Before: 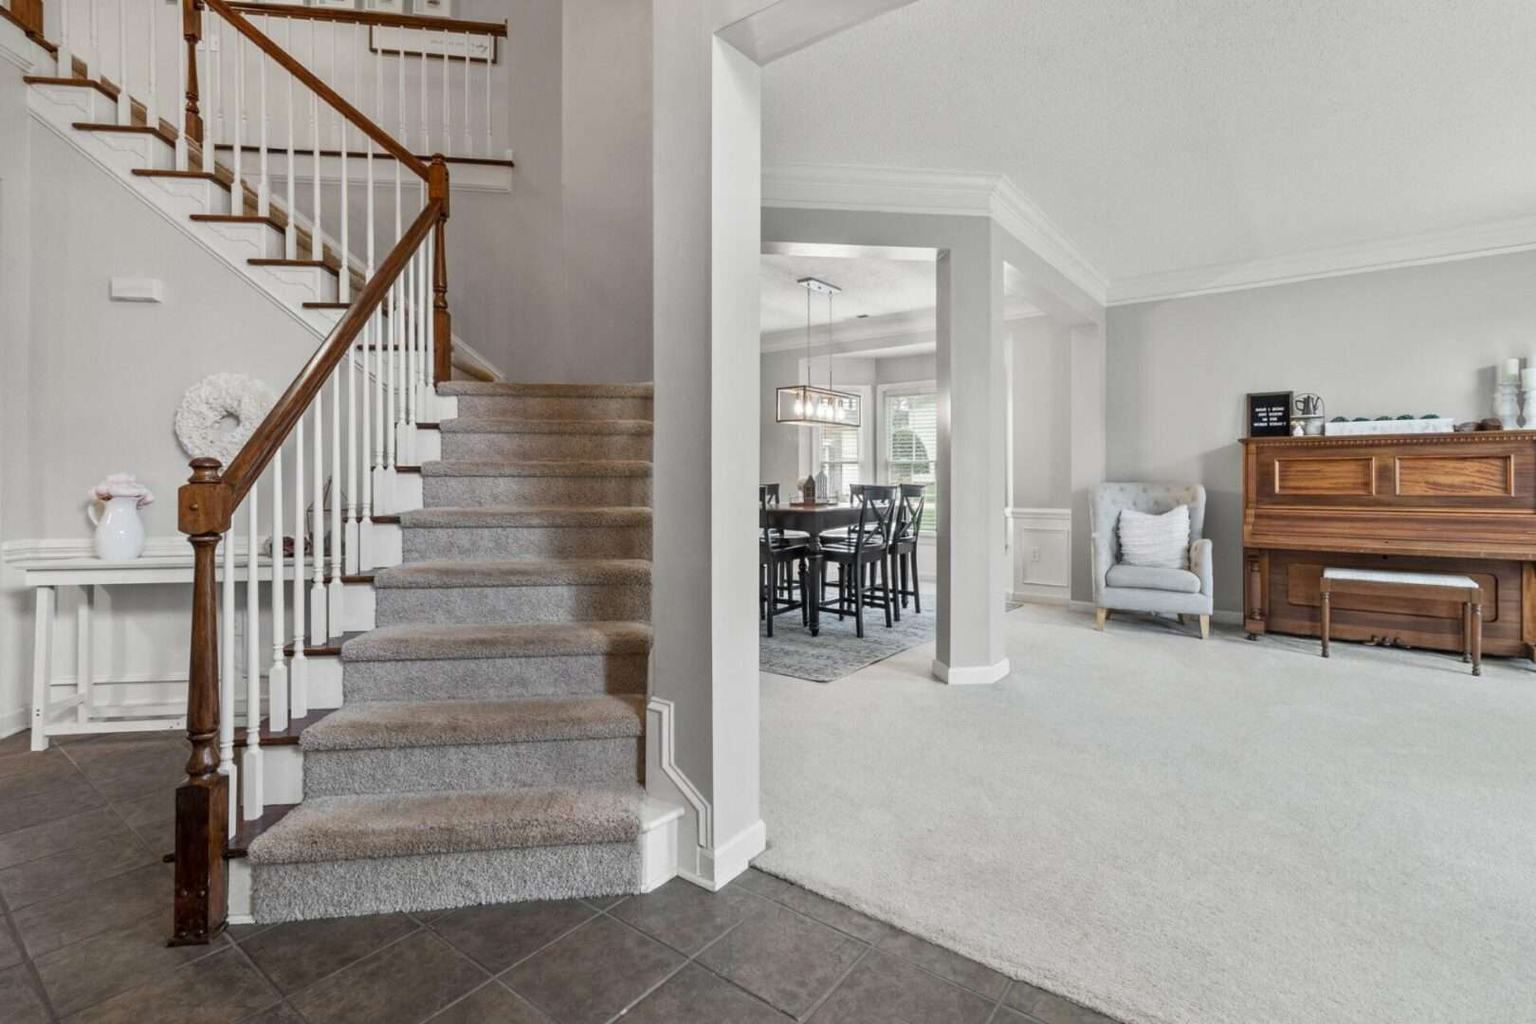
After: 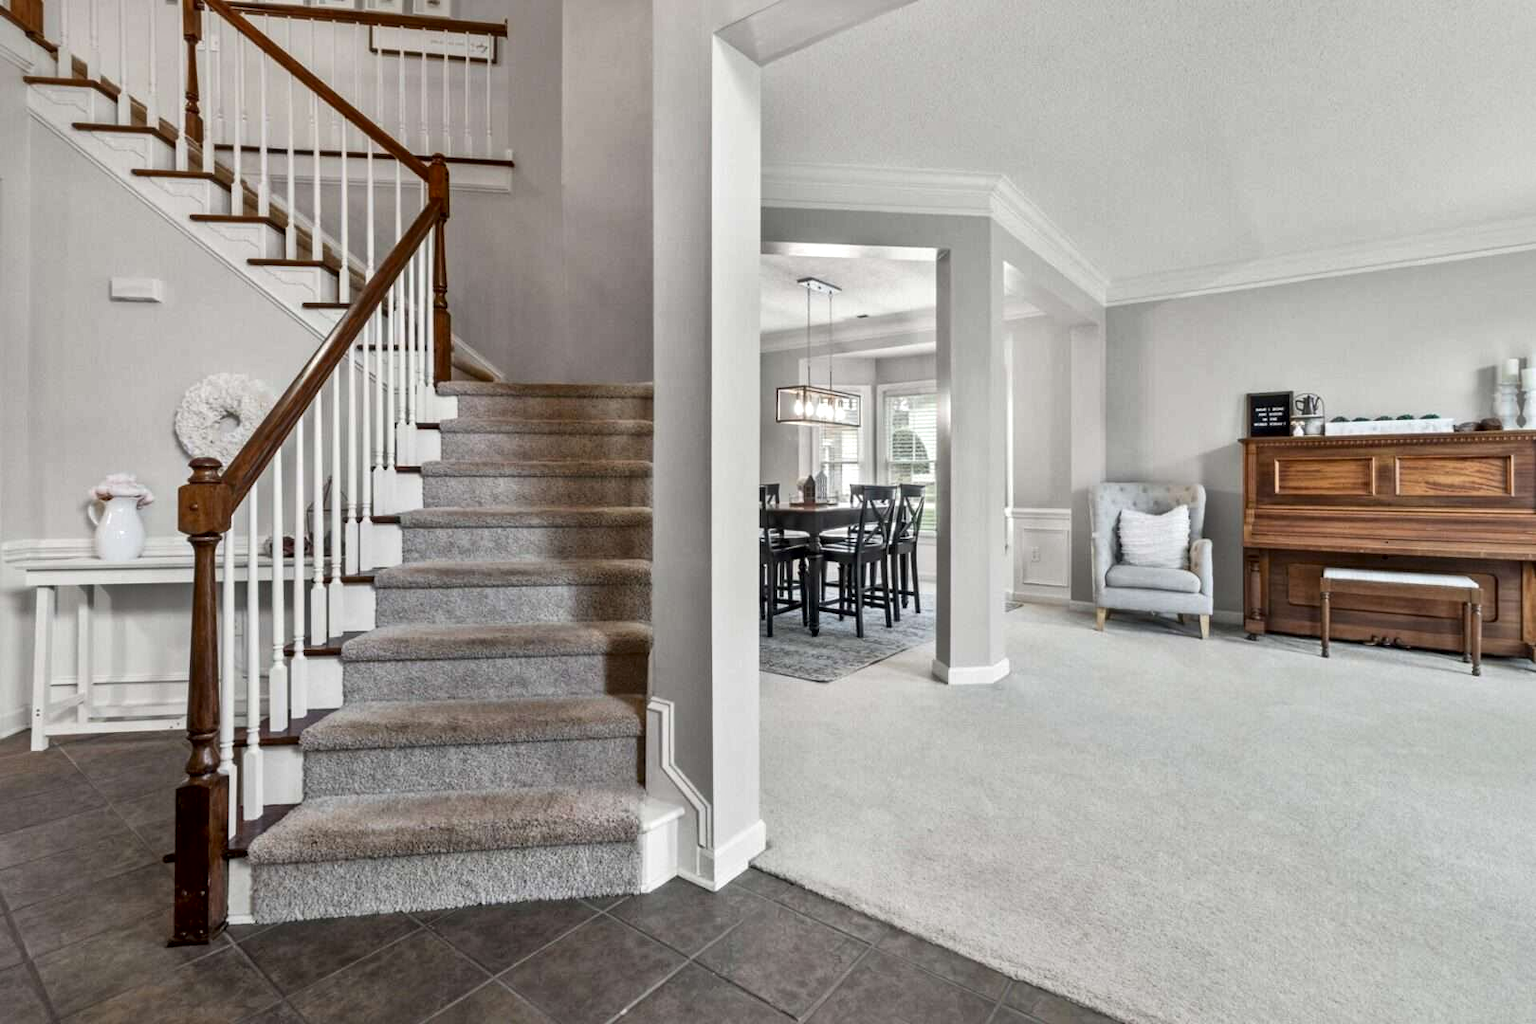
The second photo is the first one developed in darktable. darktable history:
local contrast: mode bilateral grid, contrast 24, coarseness 59, detail 152%, midtone range 0.2
